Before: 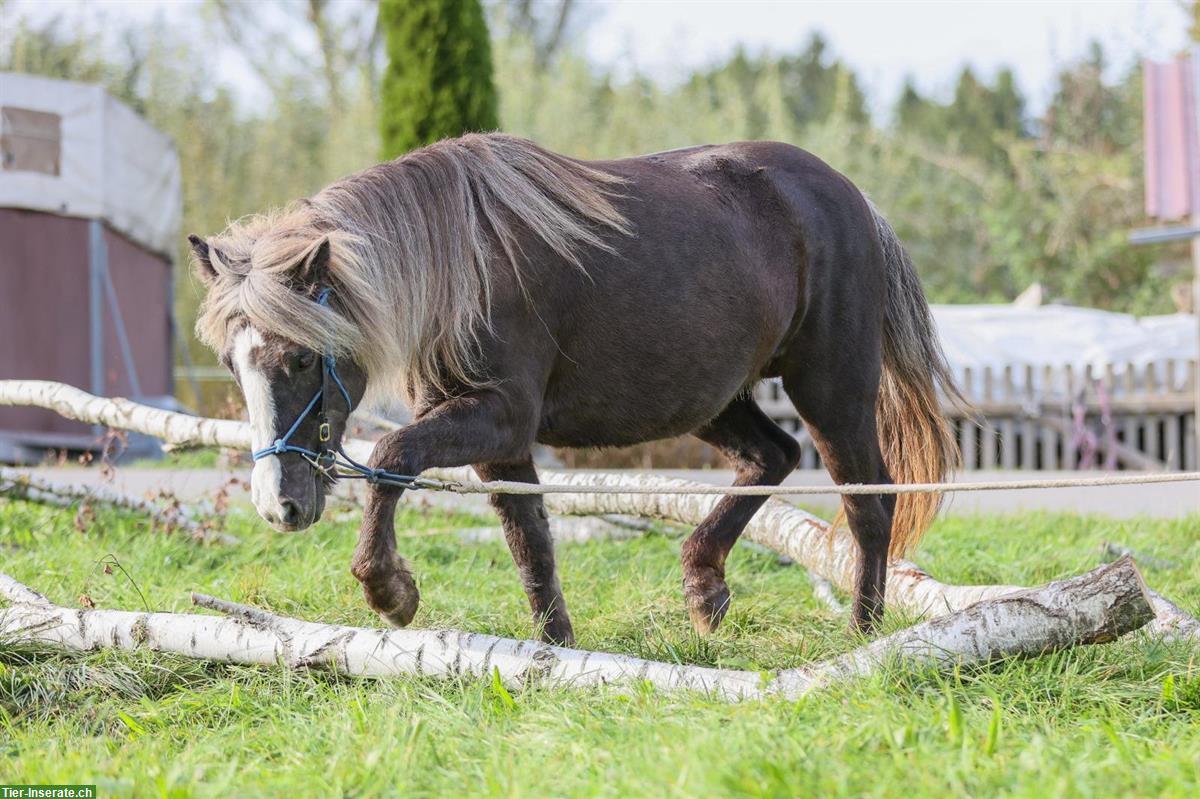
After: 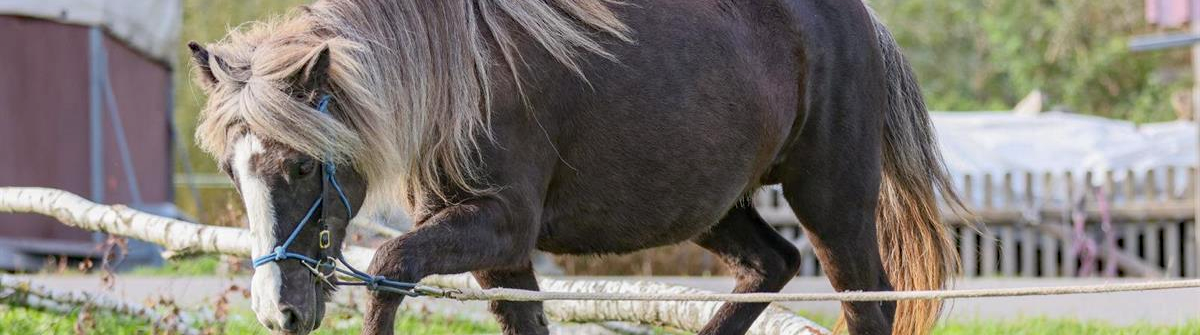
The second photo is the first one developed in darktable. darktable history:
crop and rotate: top 24.164%, bottom 33.806%
haze removal: adaptive false
